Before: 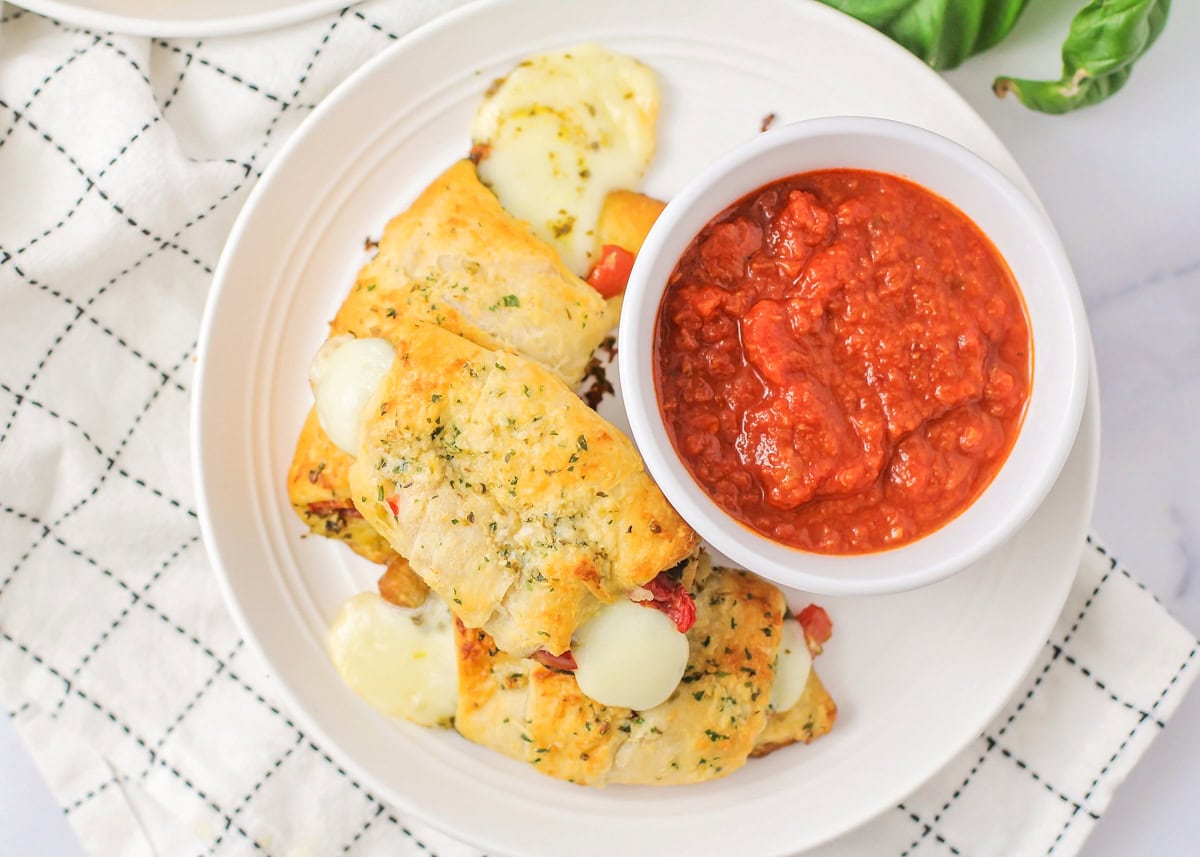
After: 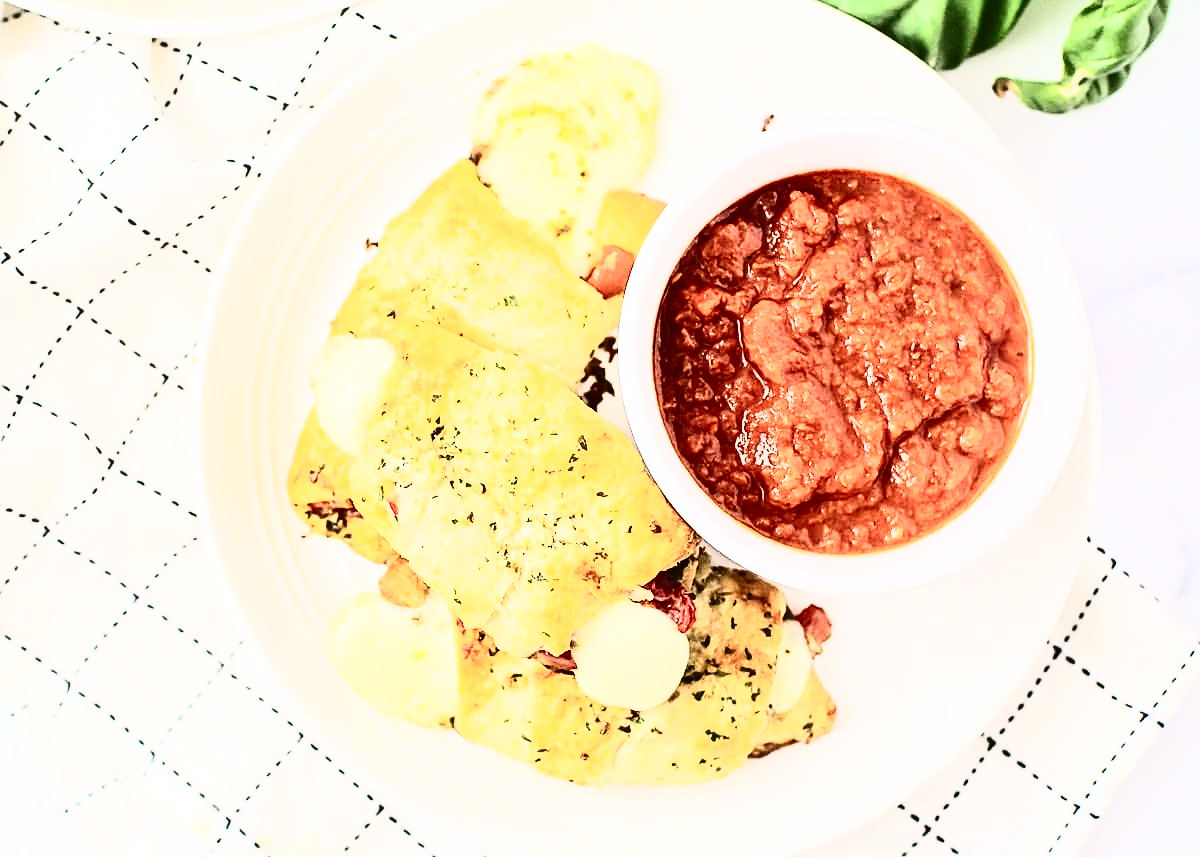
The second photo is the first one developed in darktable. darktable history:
sharpen: on, module defaults
contrast brightness saturation: contrast 0.933, brightness 0.192
